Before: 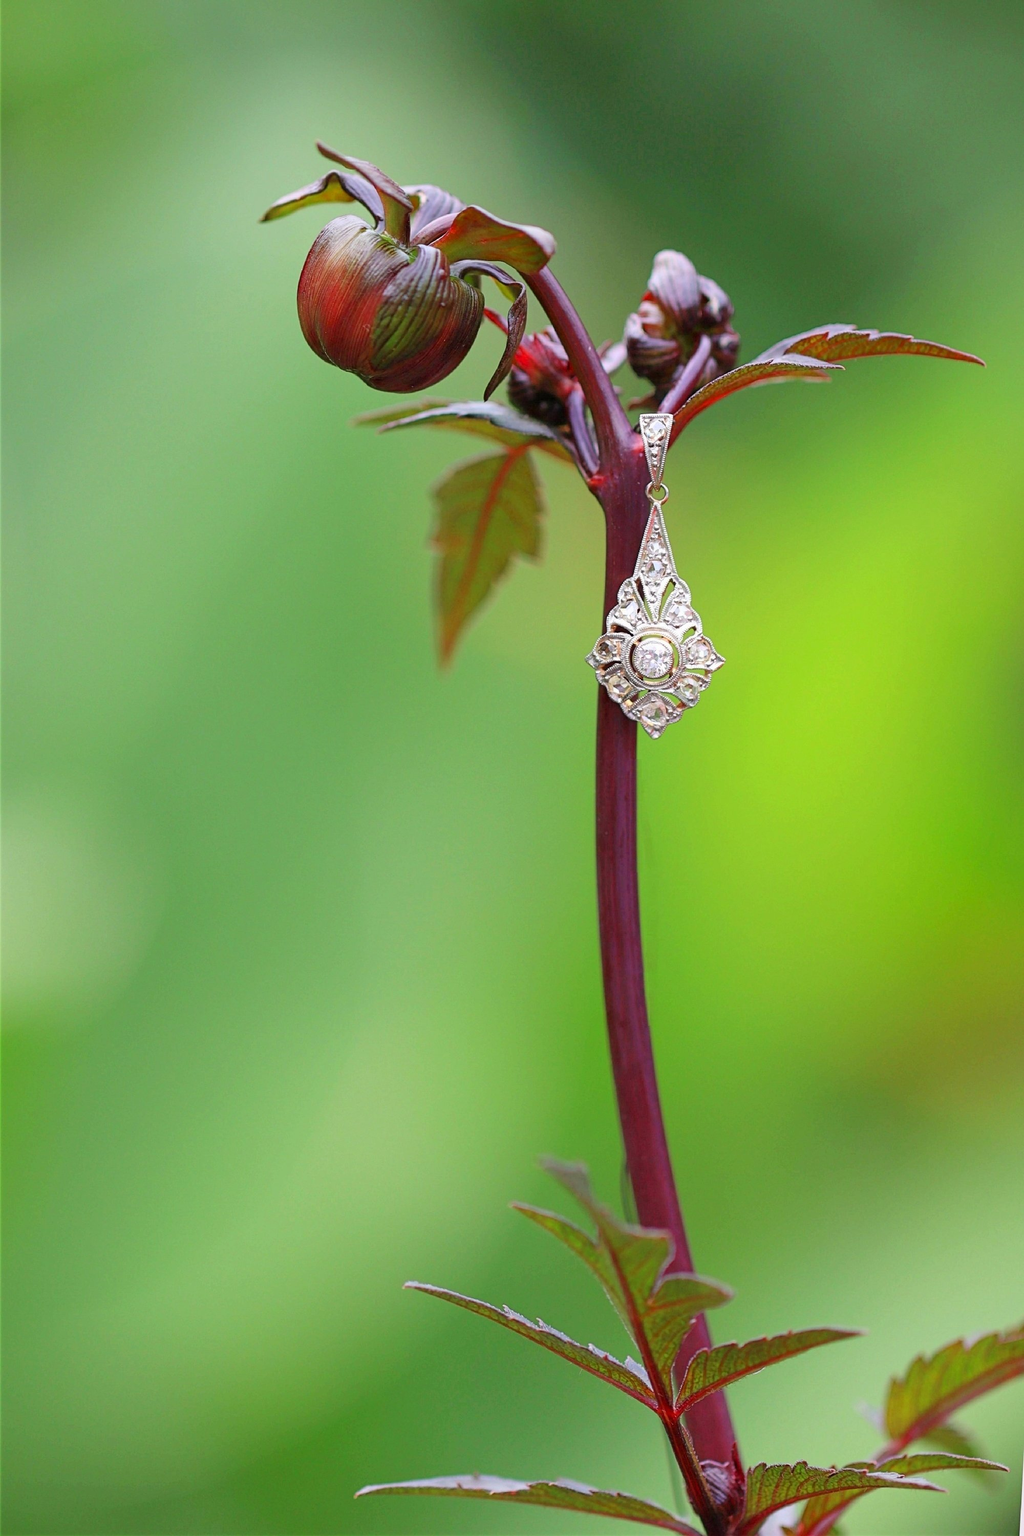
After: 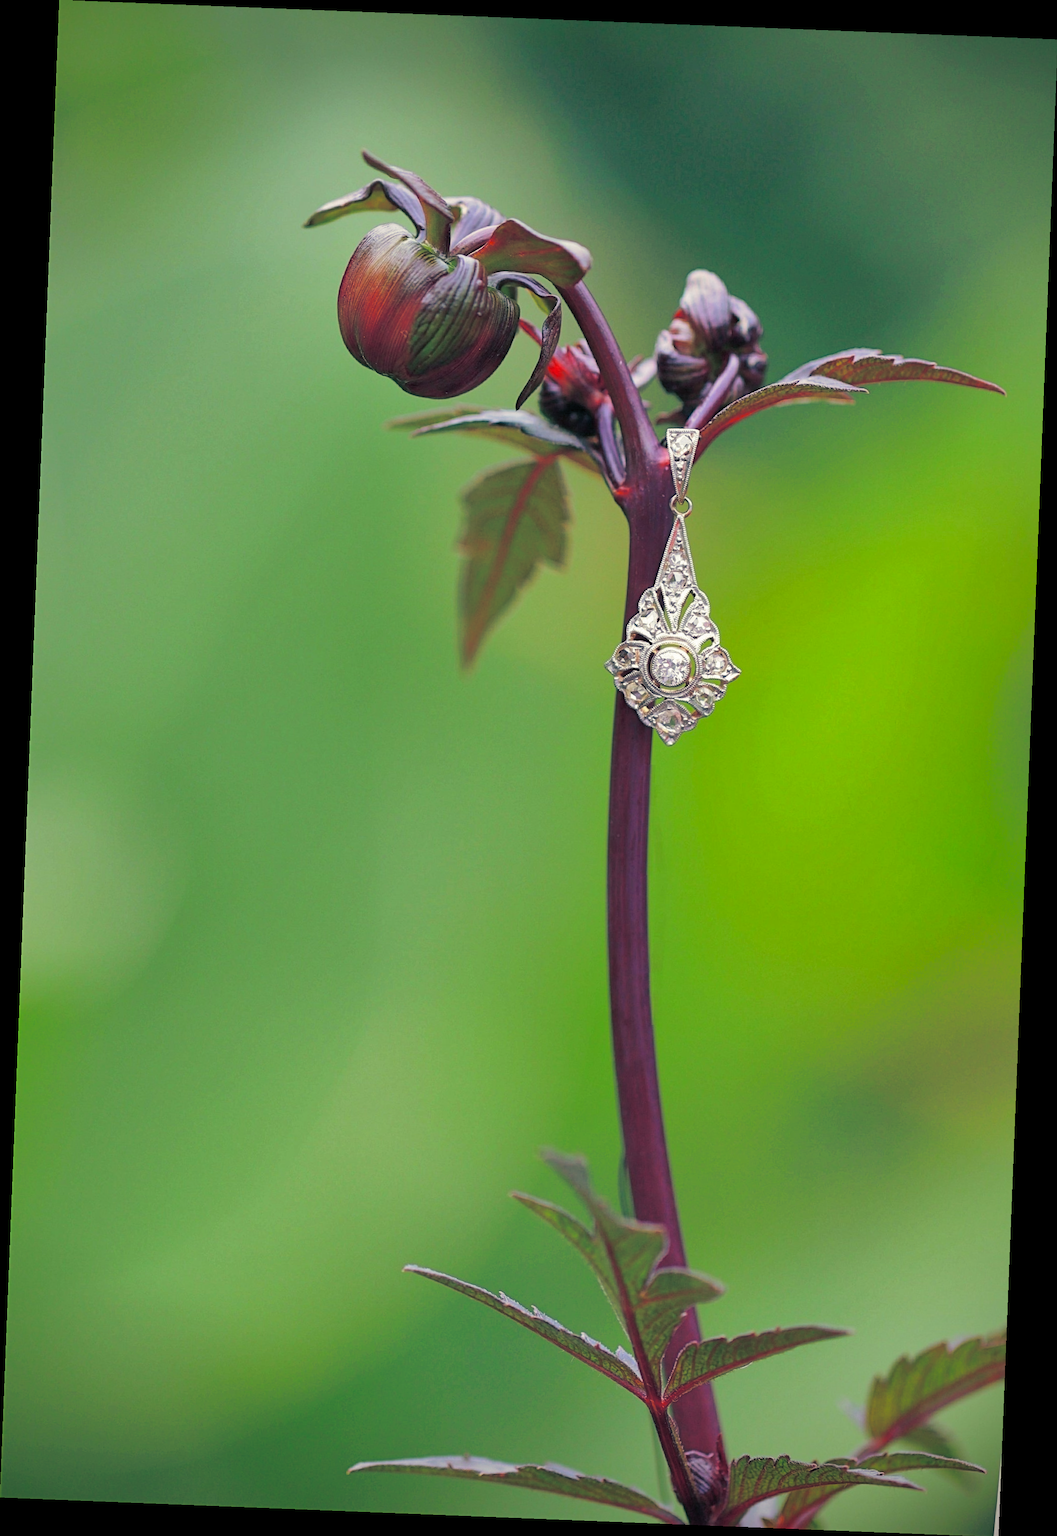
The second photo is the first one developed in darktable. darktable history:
shadows and highlights: shadows 40, highlights -60
rotate and perspective: rotation 2.27°, automatic cropping off
vignetting: fall-off start 97.23%, saturation -0.024, center (-0.033, -0.042), width/height ratio 1.179, unbound false
split-toning: shadows › hue 216°, shadows › saturation 1, highlights › hue 57.6°, balance -33.4
